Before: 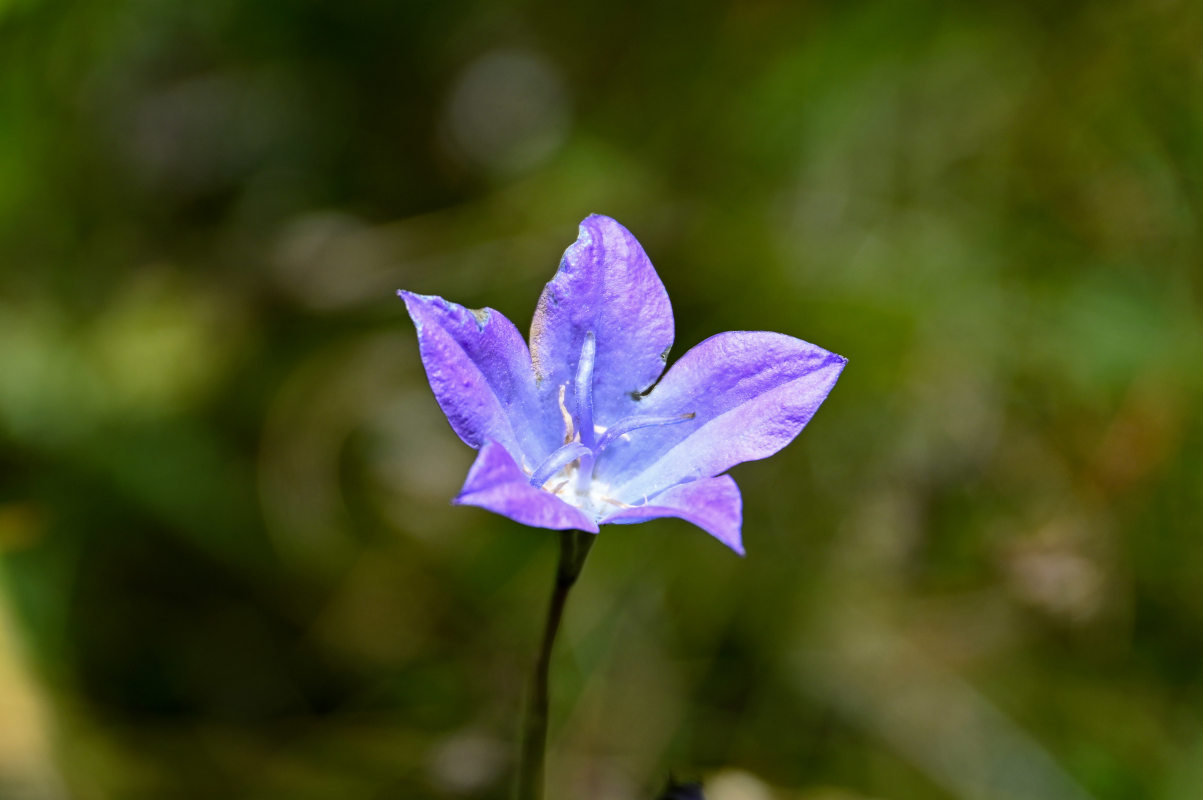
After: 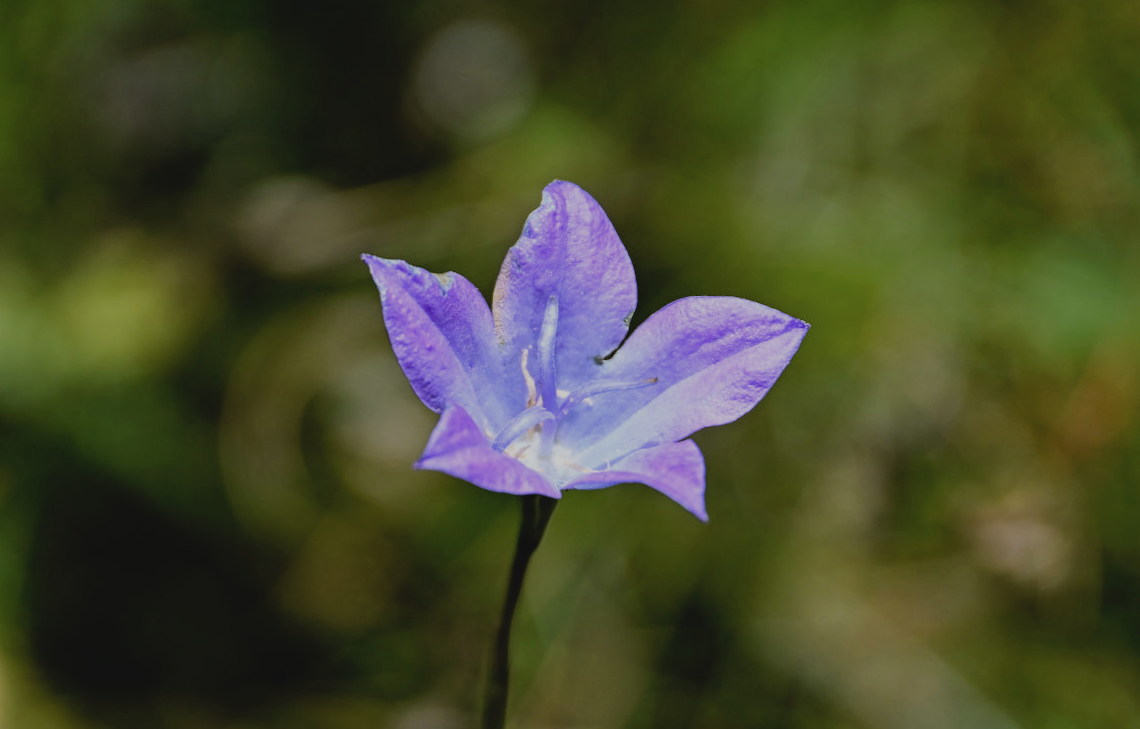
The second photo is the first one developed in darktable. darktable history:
rotate and perspective: rotation 0.226°, lens shift (vertical) -0.042, crop left 0.023, crop right 0.982, crop top 0.006, crop bottom 0.994
contrast brightness saturation: contrast -0.1, saturation -0.1
crop: left 1.964%, top 3.251%, right 1.122%, bottom 4.933%
filmic rgb: black relative exposure -7.32 EV, white relative exposure 5.09 EV, hardness 3.2
